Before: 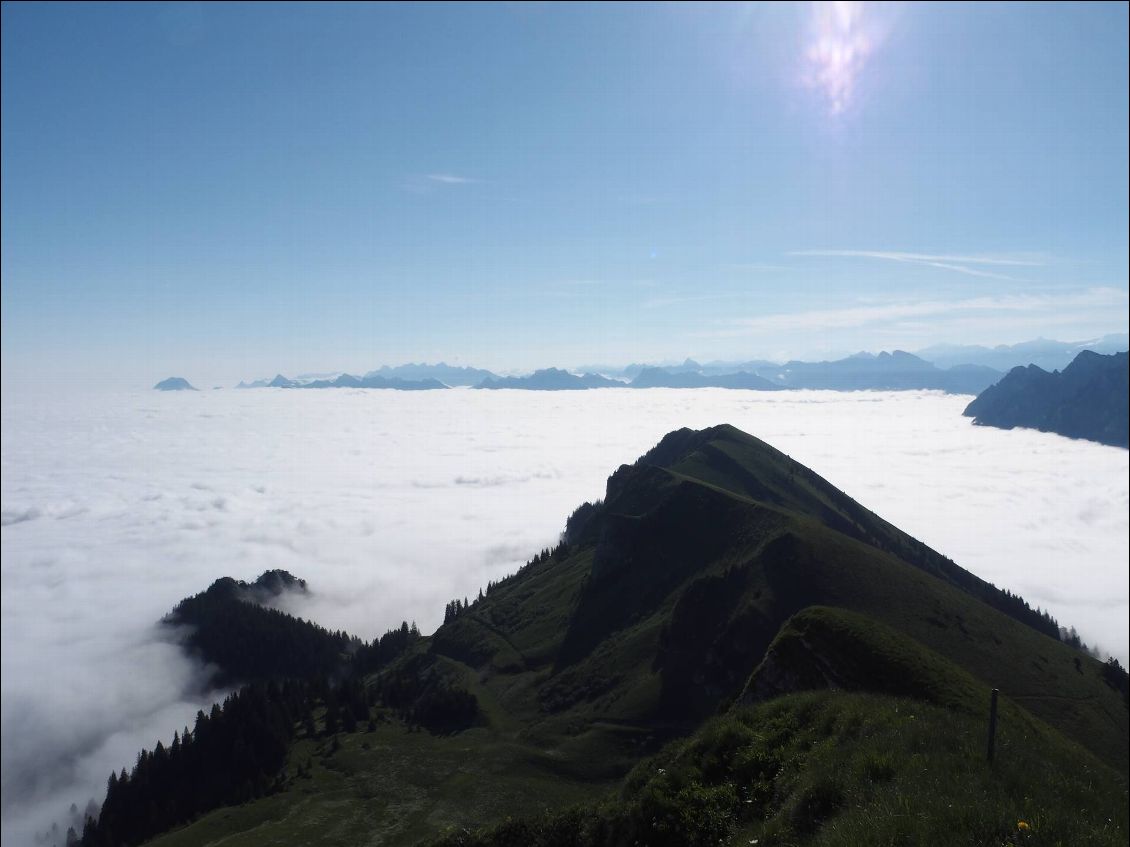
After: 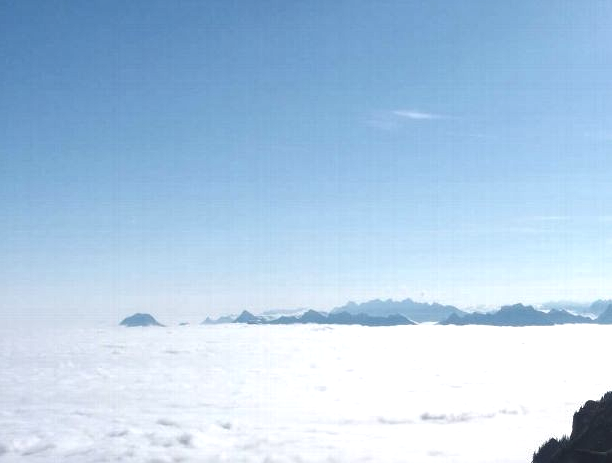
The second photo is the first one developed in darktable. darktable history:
tone equalizer: -8 EV -0.416 EV, -7 EV -0.378 EV, -6 EV -0.306 EV, -5 EV -0.25 EV, -3 EV 0.23 EV, -2 EV 0.323 EV, -1 EV 0.371 EV, +0 EV 0.389 EV, edges refinement/feathering 500, mask exposure compensation -1.57 EV, preserve details no
local contrast: detail 150%
crop and rotate: left 3.063%, top 7.598%, right 42.697%, bottom 37.64%
